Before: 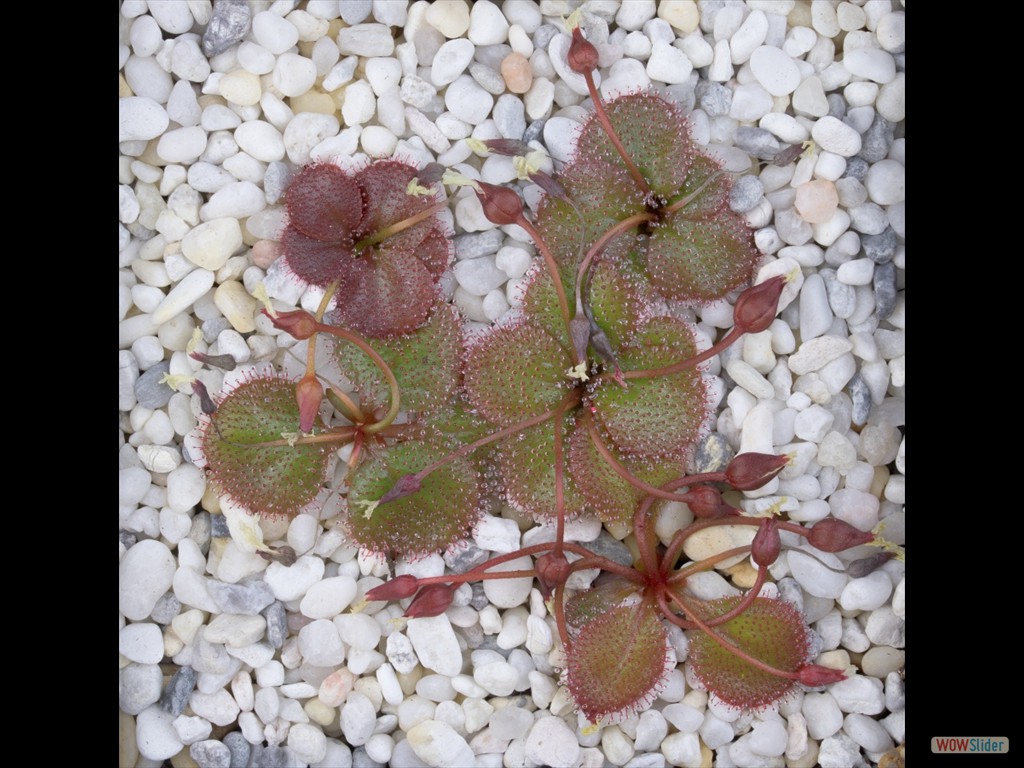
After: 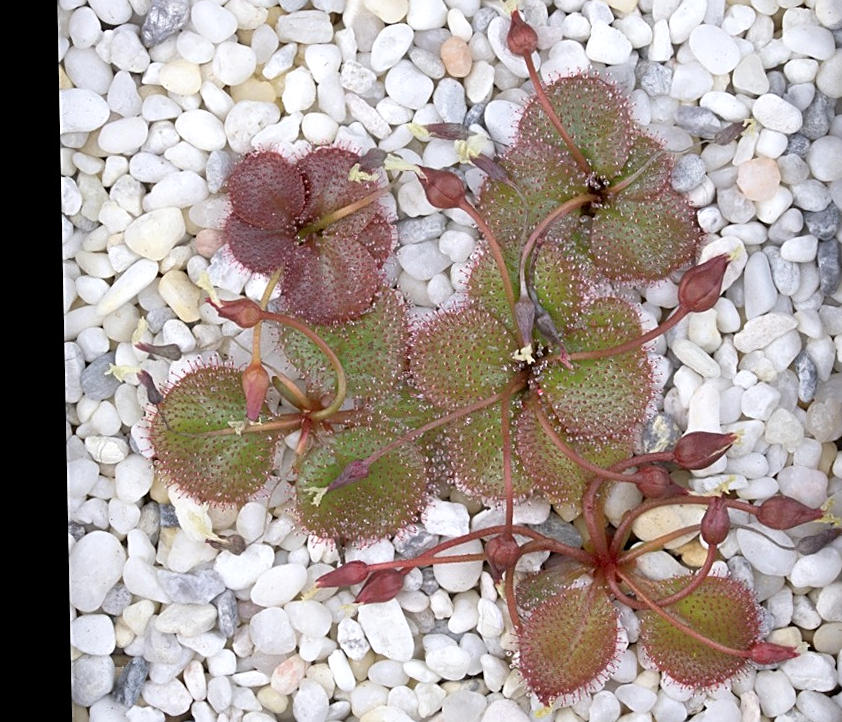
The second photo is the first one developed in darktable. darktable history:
sharpen: on, module defaults
crop and rotate: angle 1.17°, left 4.136%, top 0.879%, right 11.362%, bottom 2.497%
exposure: exposure 0.266 EV, compensate exposure bias true, compensate highlight preservation false
